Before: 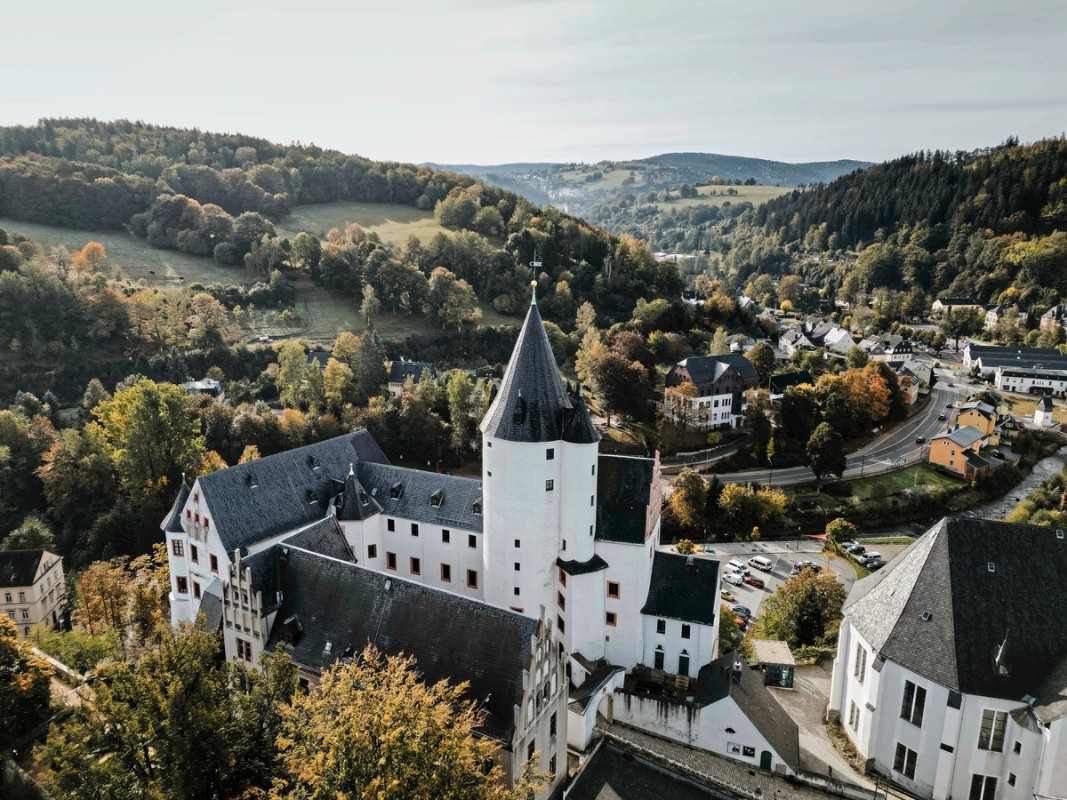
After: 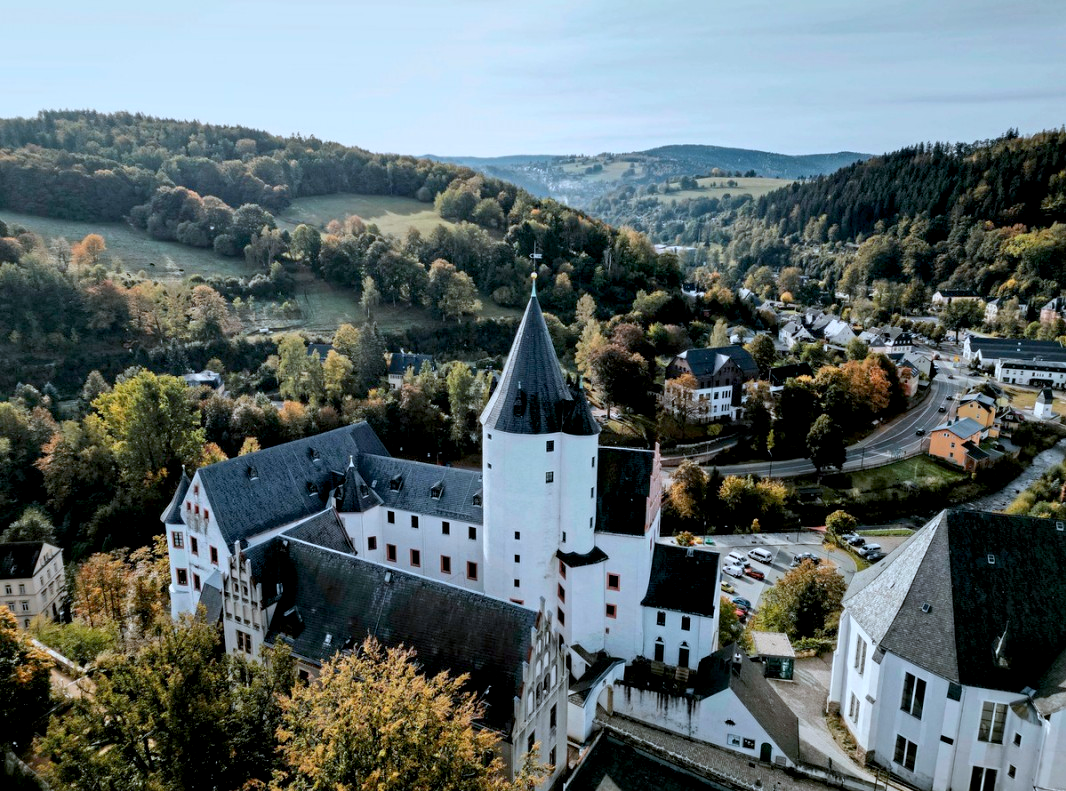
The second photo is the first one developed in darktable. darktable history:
color calibration: output R [0.972, 0.068, -0.094, 0], output G [-0.178, 1.216, -0.086, 0], output B [0.095, -0.136, 0.98, 0], illuminant custom, x 0.371, y 0.381, temperature 4283.16 K
exposure: black level correction 0.009, exposure 0.014 EV, compensate highlight preservation false
crop: top 1.049%, right 0.001%
